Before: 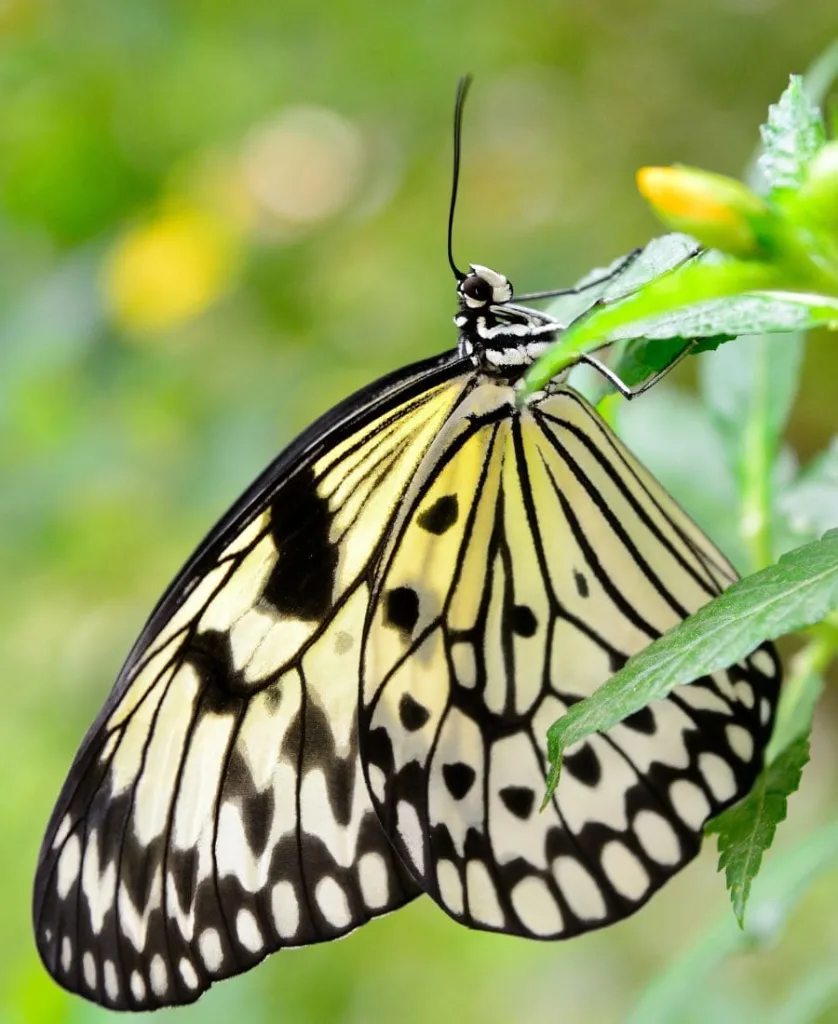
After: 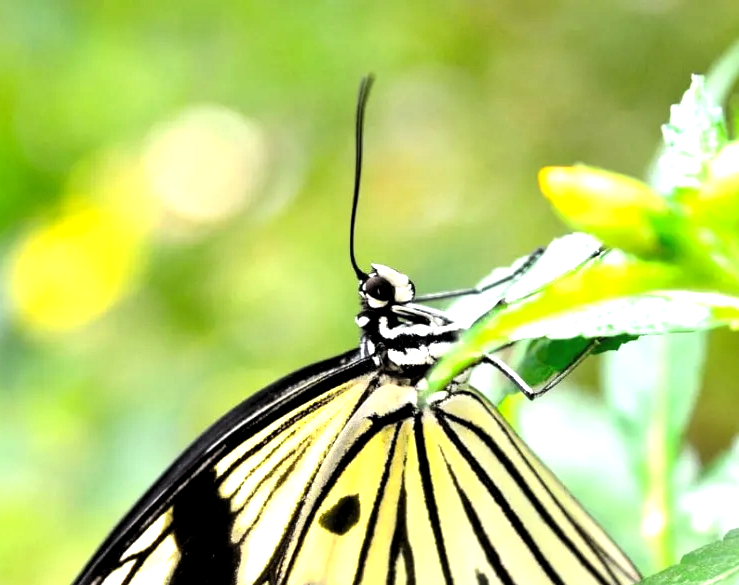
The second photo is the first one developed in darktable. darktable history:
crop and rotate: left 11.812%, bottom 42.776%
exposure: exposure 0.6 EV, compensate highlight preservation false
levels: levels [0.052, 0.496, 0.908]
